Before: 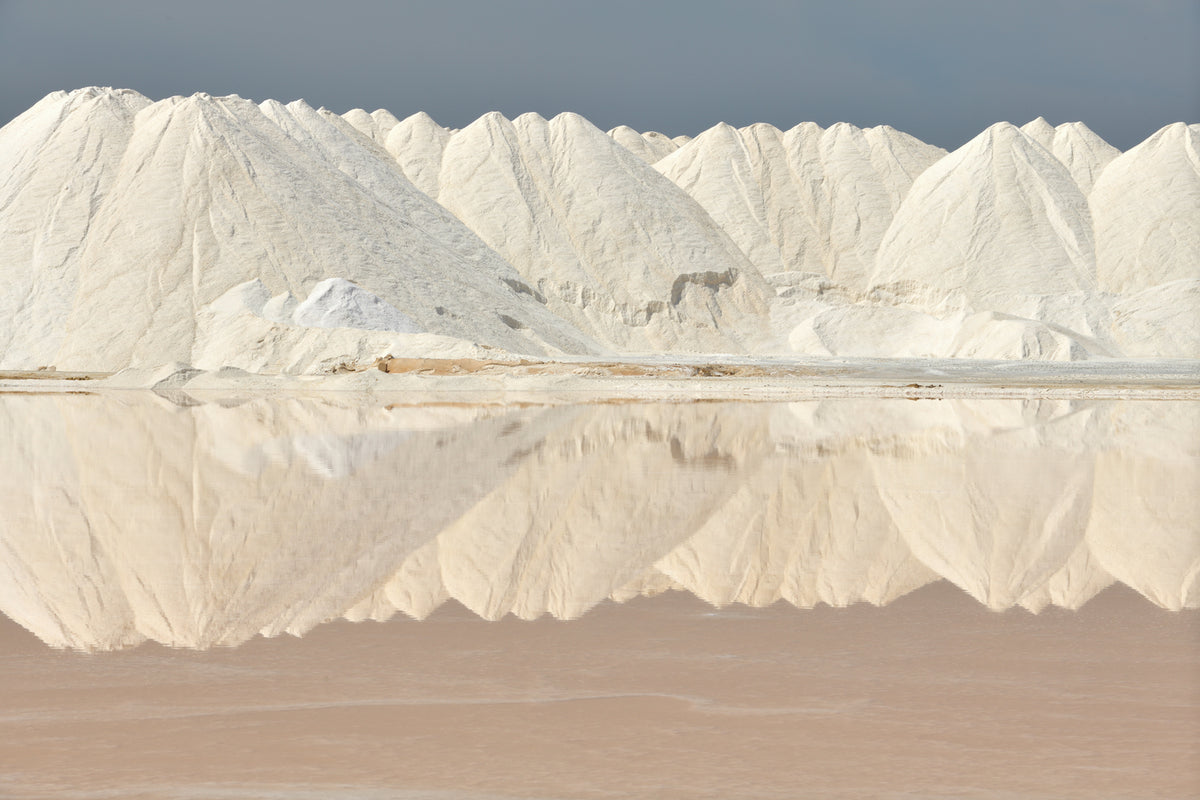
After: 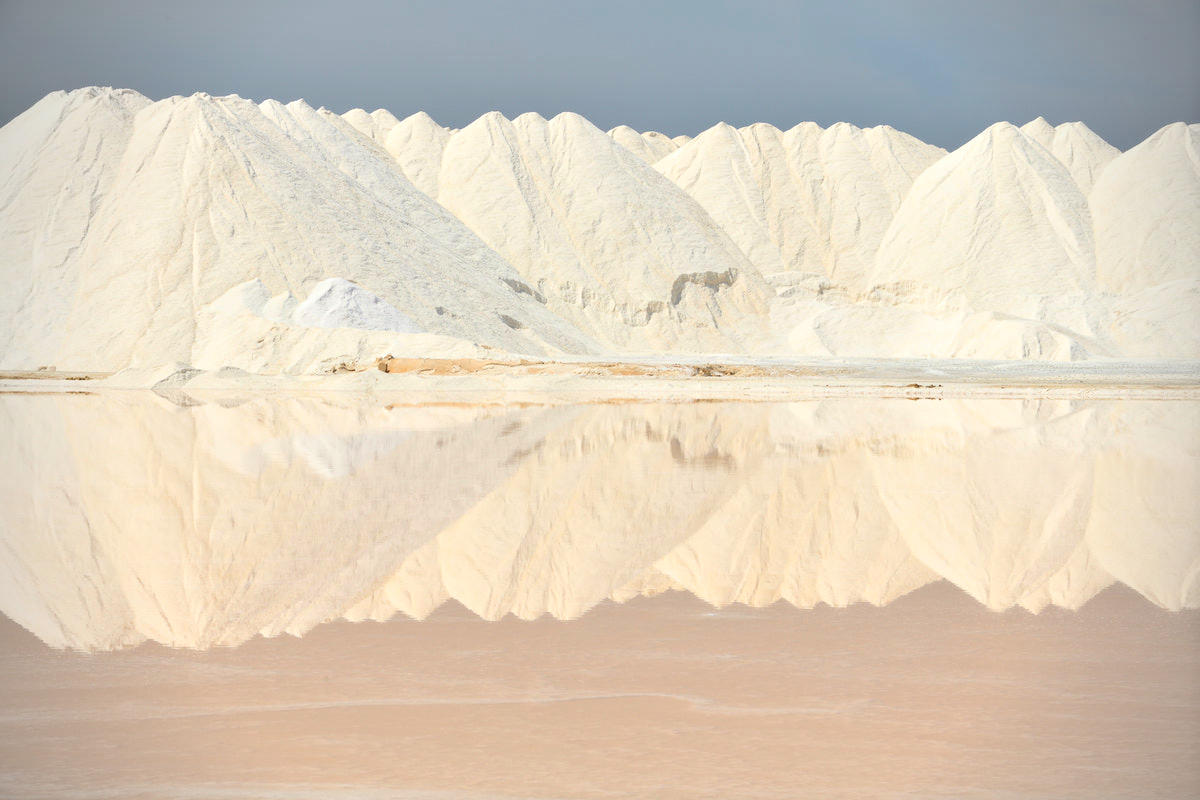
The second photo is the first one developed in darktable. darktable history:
contrast brightness saturation: contrast 0.2, brightness 0.16, saturation 0.22
vignetting: on, module defaults
